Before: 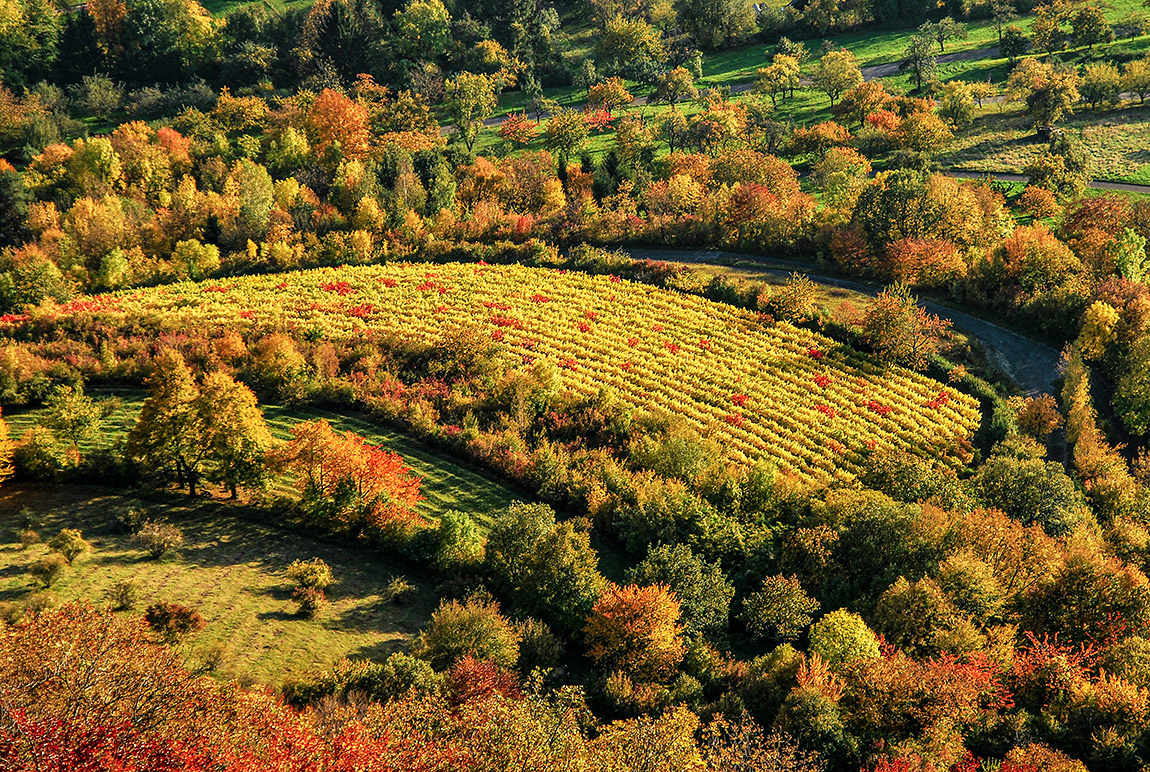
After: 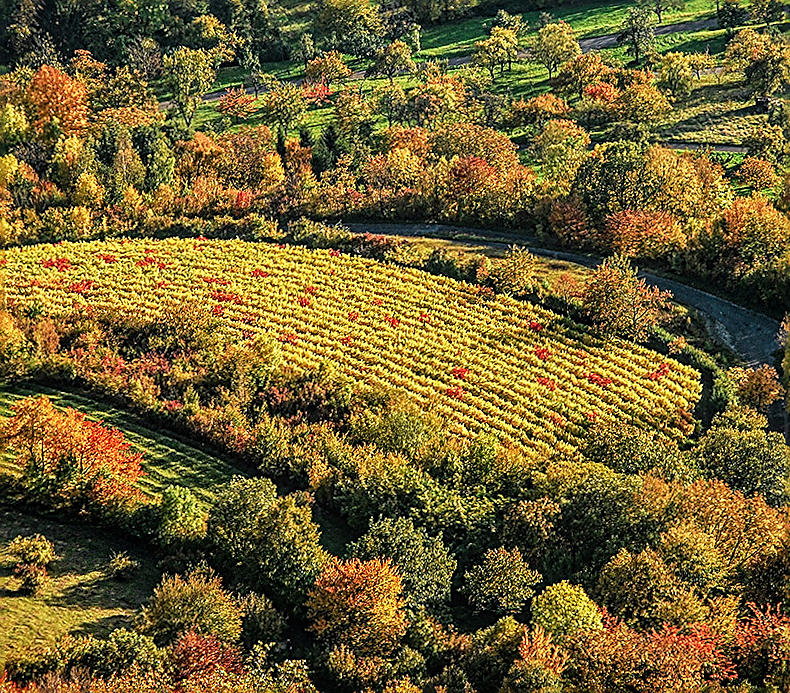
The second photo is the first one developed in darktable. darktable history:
rotate and perspective: rotation -0.45°, automatic cropping original format, crop left 0.008, crop right 0.992, crop top 0.012, crop bottom 0.988
sharpen: amount 1
crop and rotate: left 24.034%, top 2.838%, right 6.406%, bottom 6.299%
local contrast: on, module defaults
